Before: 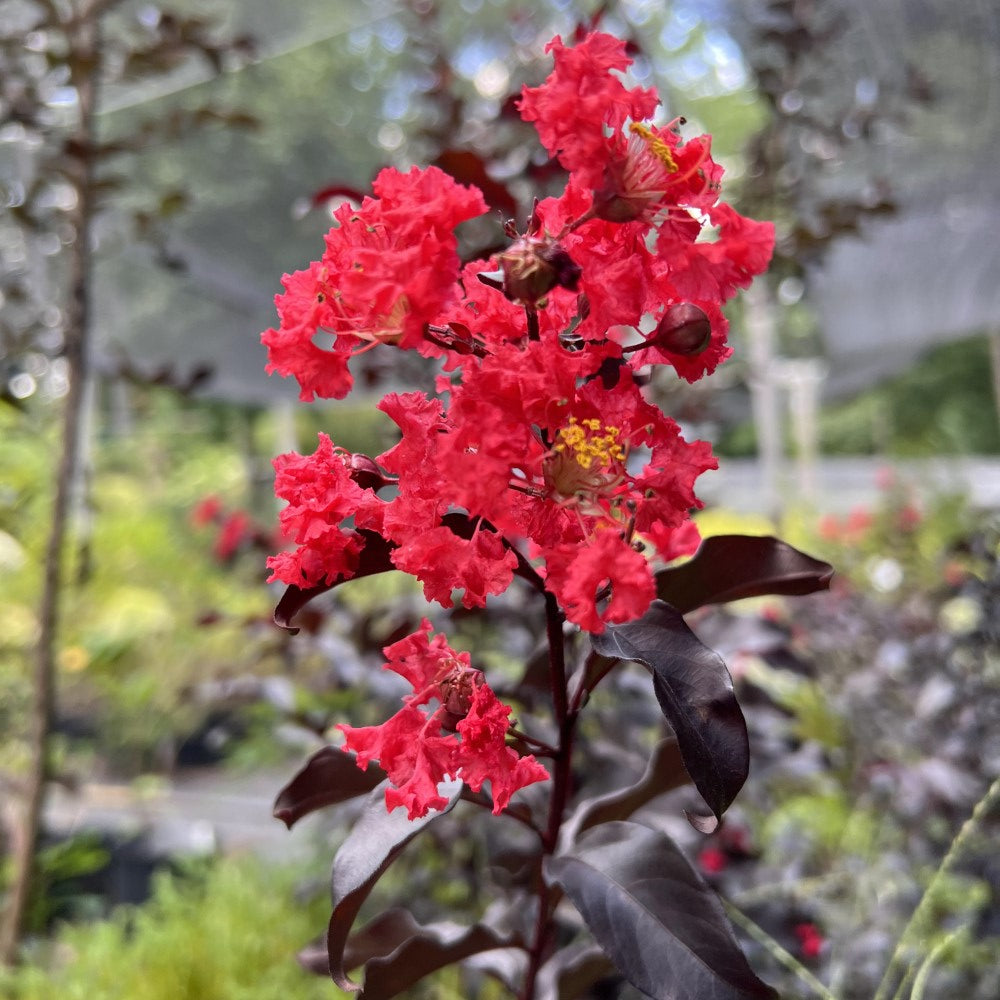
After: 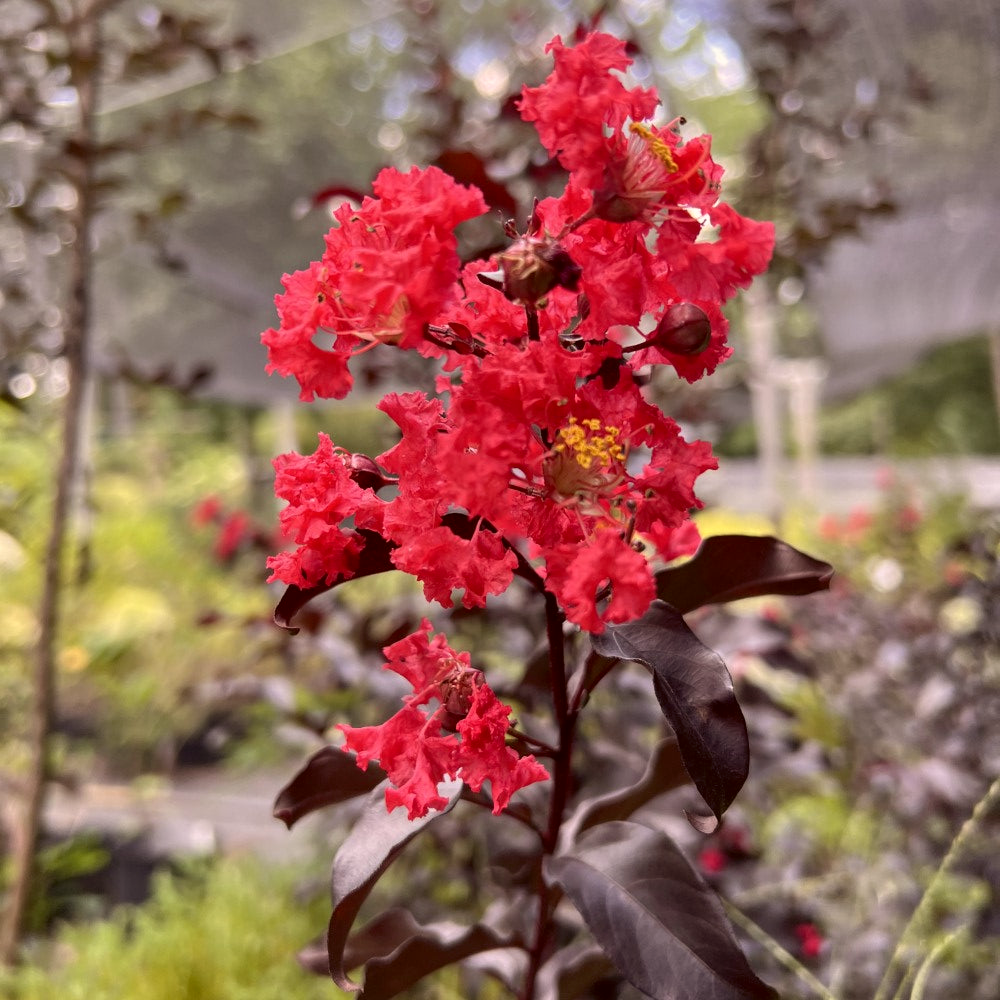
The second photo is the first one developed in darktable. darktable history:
color correction: highlights a* 6.77, highlights b* 8.06, shadows a* 6.54, shadows b* 7.19, saturation 0.918
tone equalizer: on, module defaults
exposure: compensate highlight preservation false
